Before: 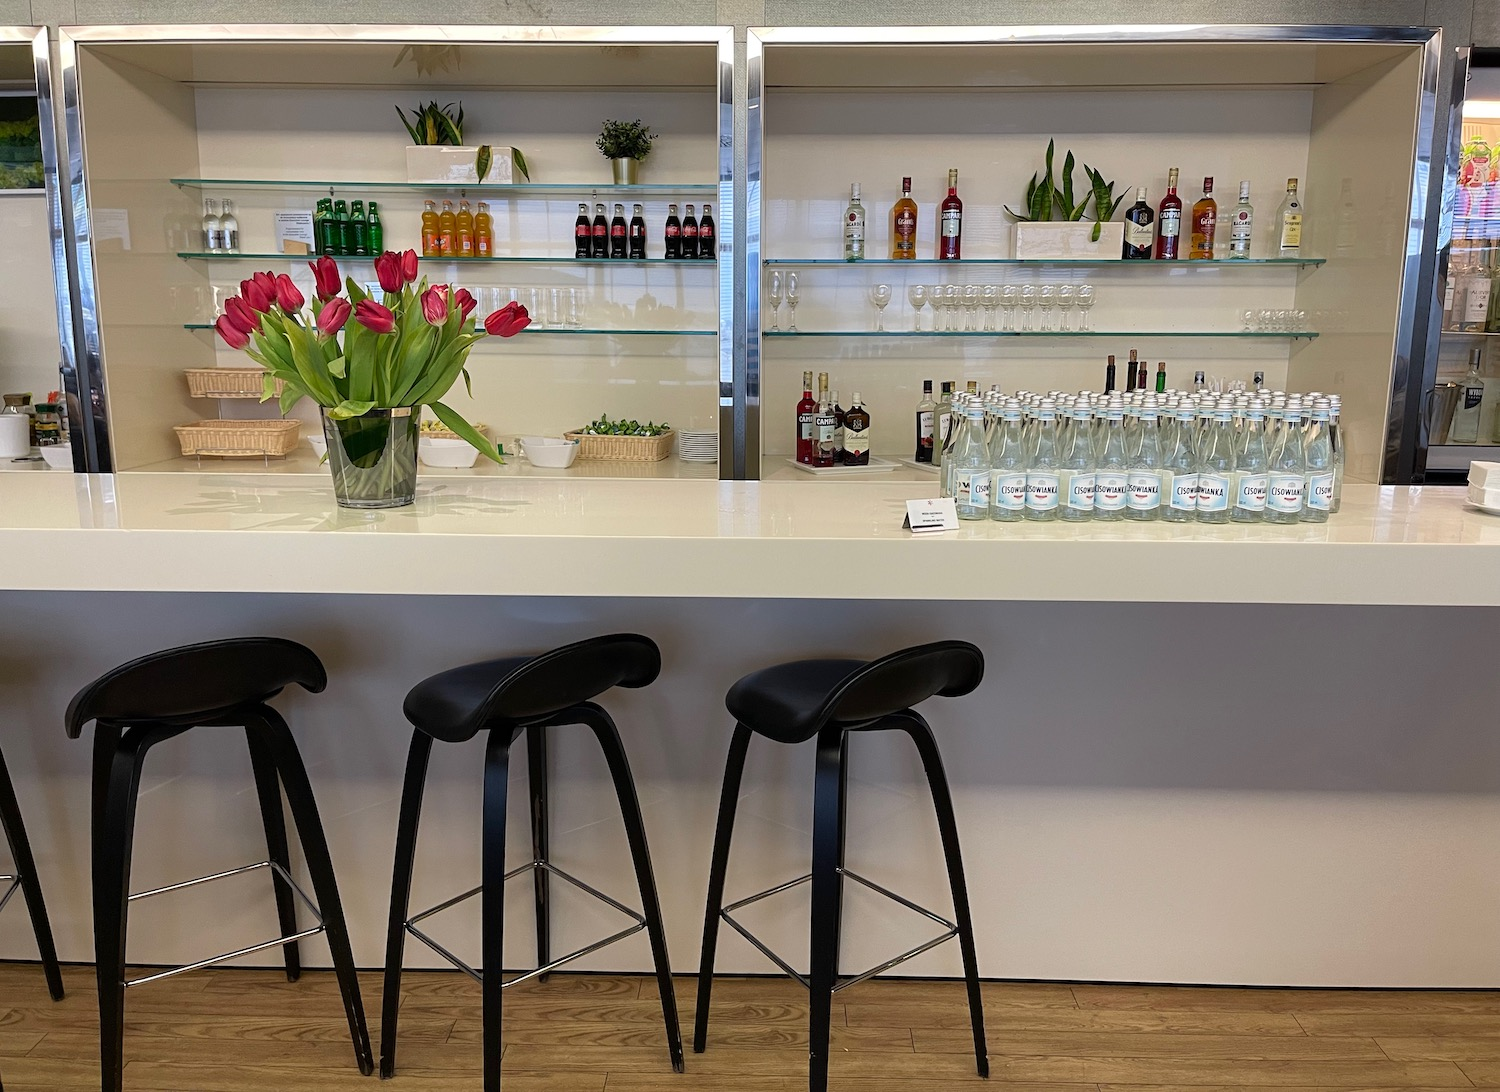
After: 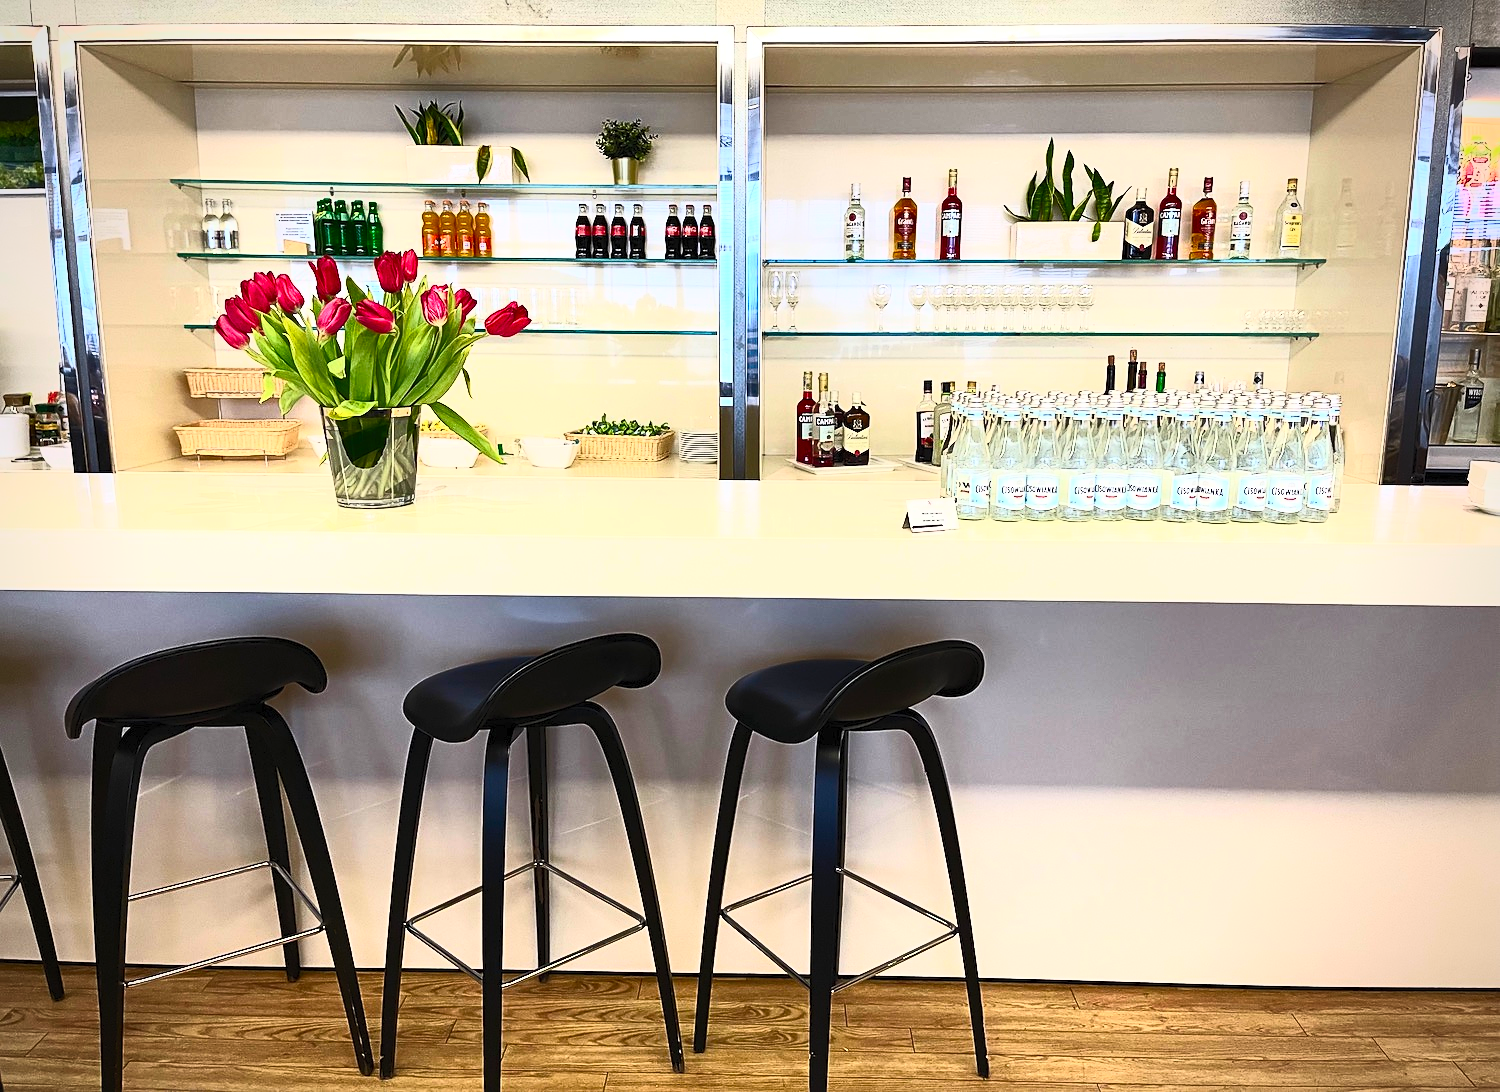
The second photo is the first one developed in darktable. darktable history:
vignetting: fall-off radius 61.24%, brightness -0.409, saturation -0.299
contrast brightness saturation: contrast 0.81, brightness 0.593, saturation 0.595
sharpen: radius 1.52, amount 0.366, threshold 1.219
